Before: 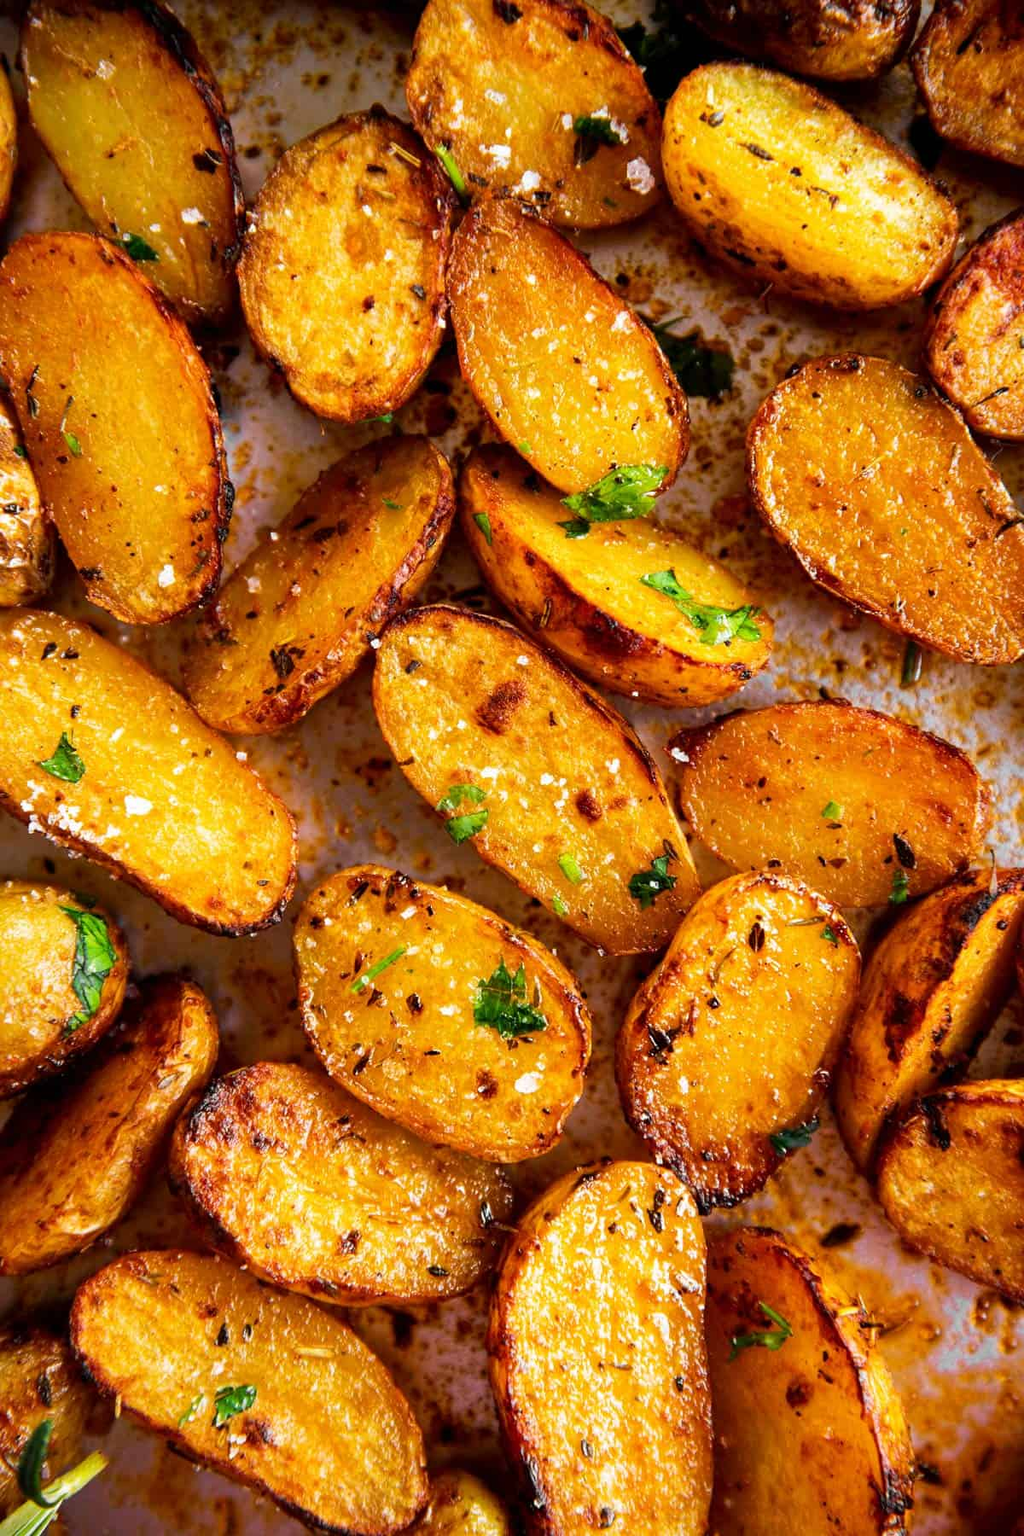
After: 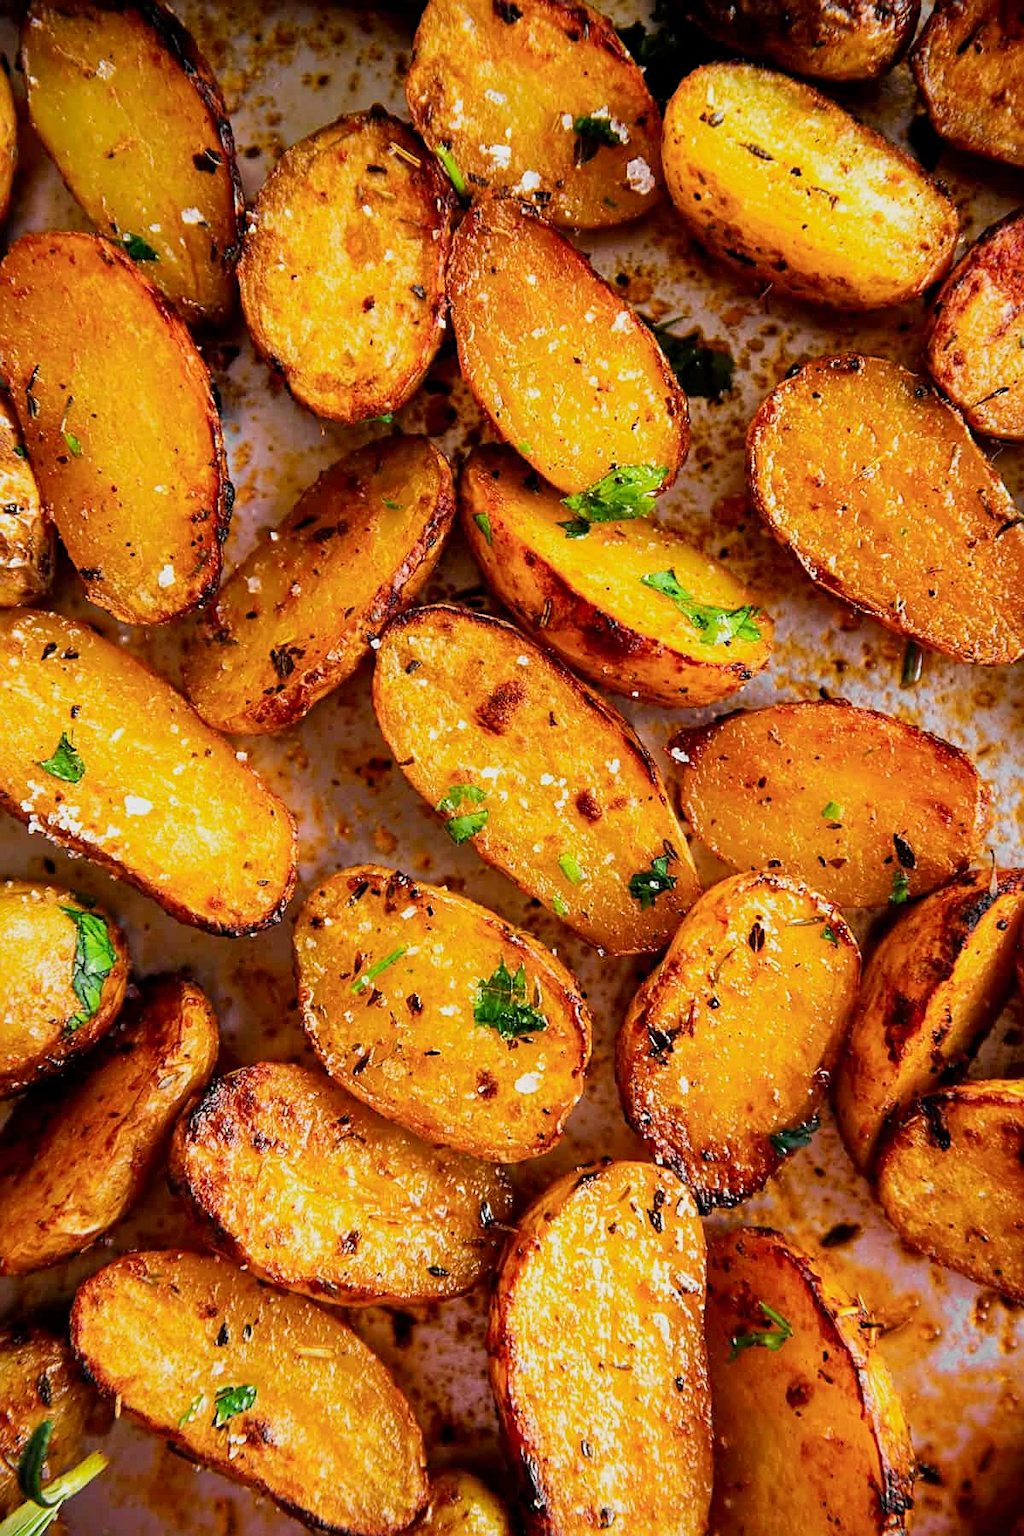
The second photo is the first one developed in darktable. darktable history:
sharpen: on, module defaults
tone equalizer: on, module defaults
contrast brightness saturation: contrast 0.103, brightness 0.038, saturation 0.088
filmic rgb: black relative exposure -15.12 EV, white relative exposure 3 EV, target black luminance 0%, hardness 9.34, latitude 98.99%, contrast 0.912, shadows ↔ highlights balance 0.608%
